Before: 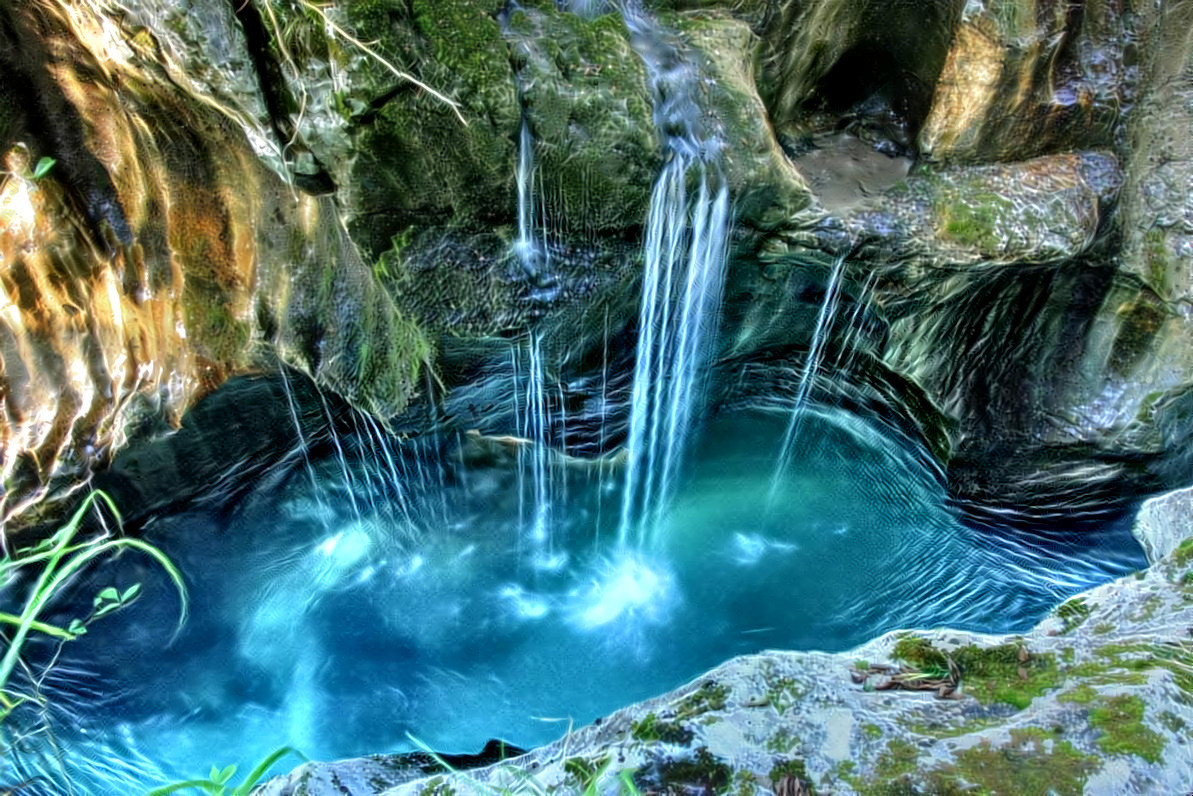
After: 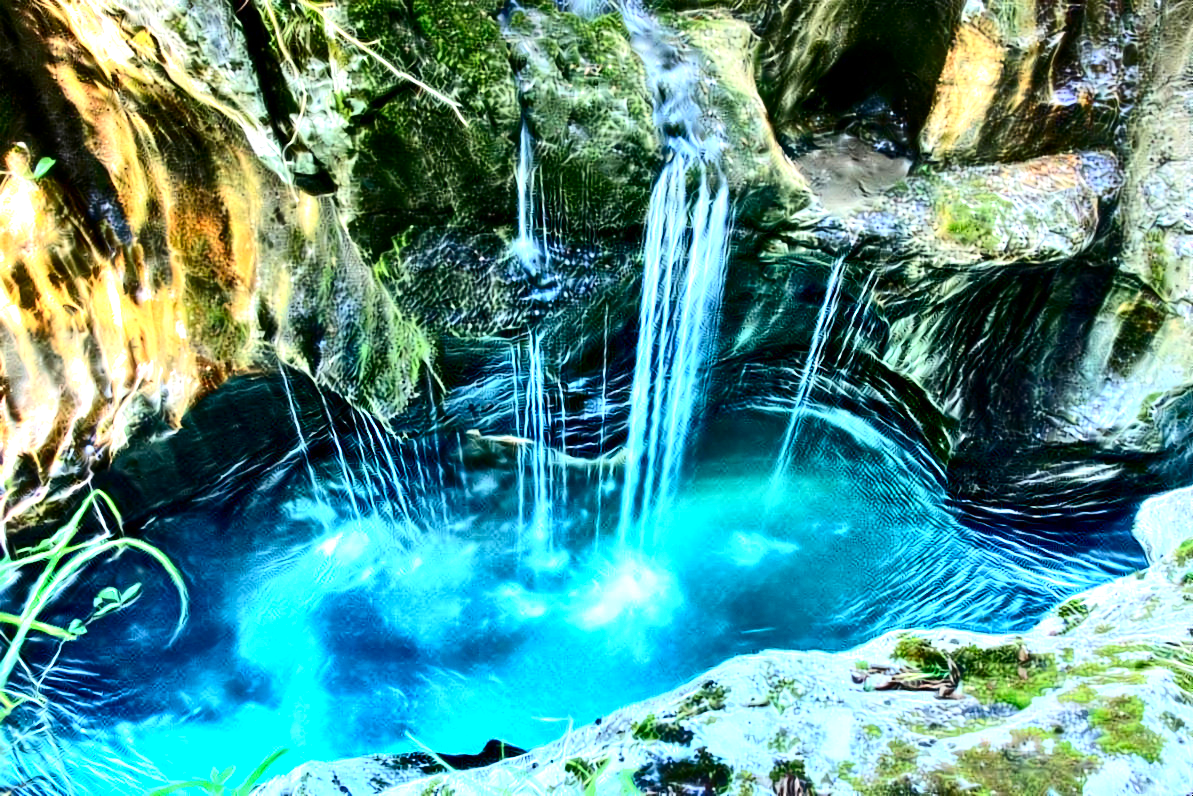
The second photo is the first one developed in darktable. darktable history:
exposure: black level correction 0, exposure 1 EV, compensate highlight preservation false
contrast brightness saturation: contrast 0.32, brightness -0.08, saturation 0.17
